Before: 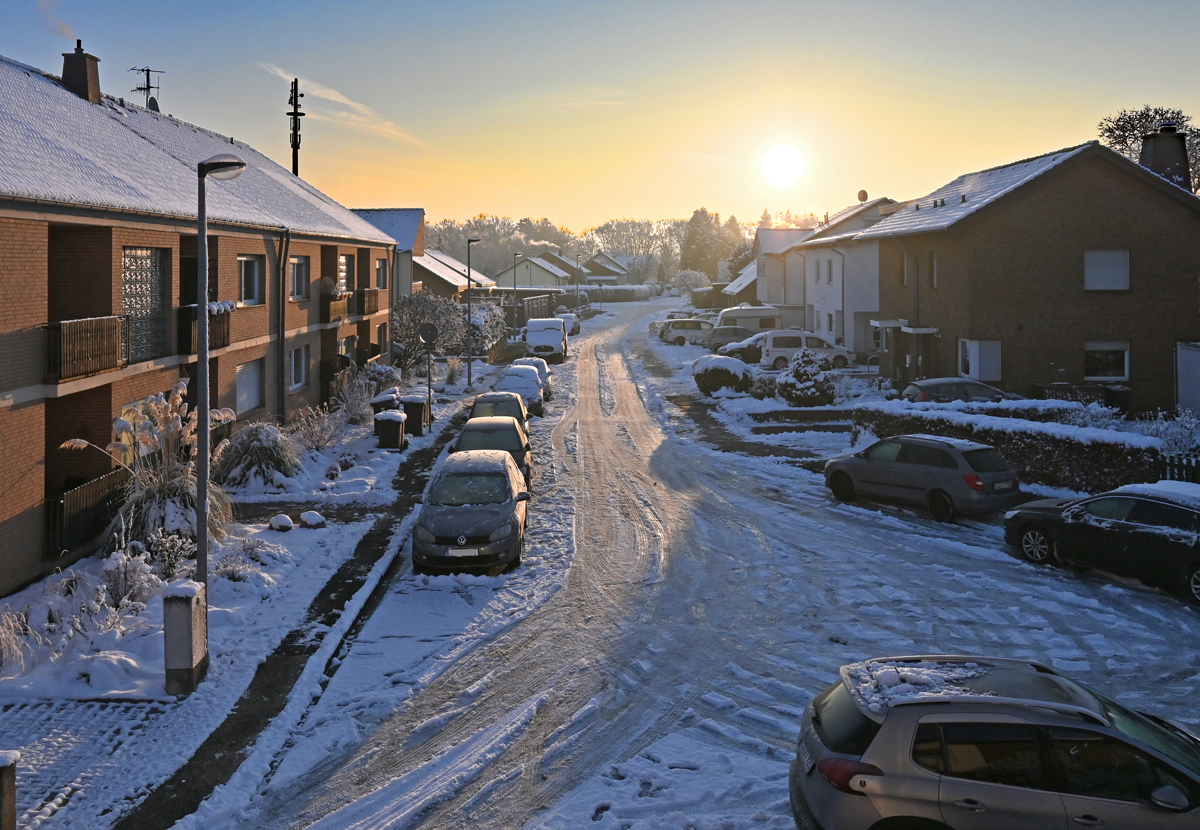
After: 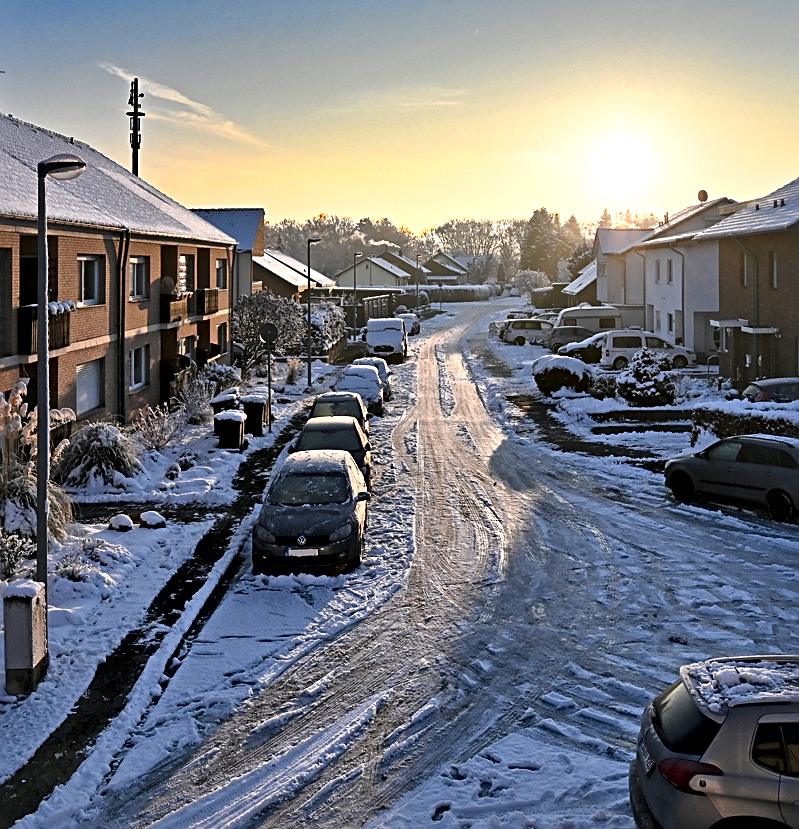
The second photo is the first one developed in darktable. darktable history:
sharpen: on, module defaults
local contrast: mode bilateral grid, contrast 43, coarseness 68, detail 215%, midtone range 0.2
crop and rotate: left 13.413%, right 19.931%
